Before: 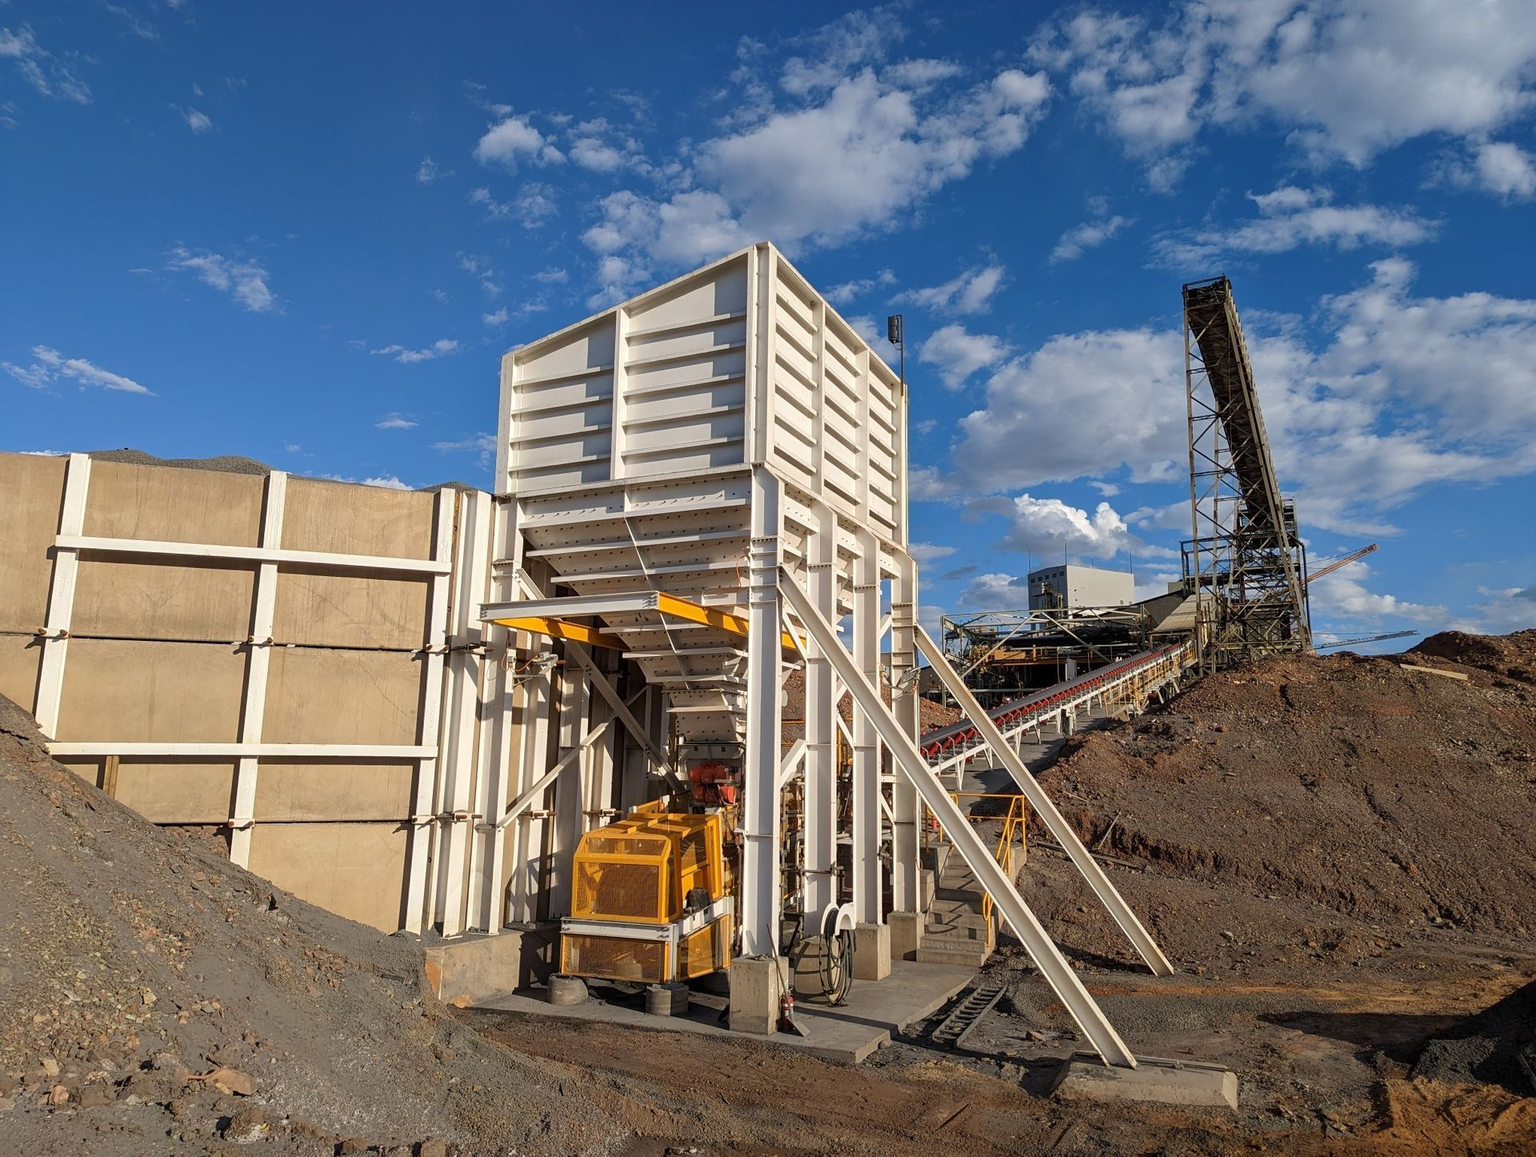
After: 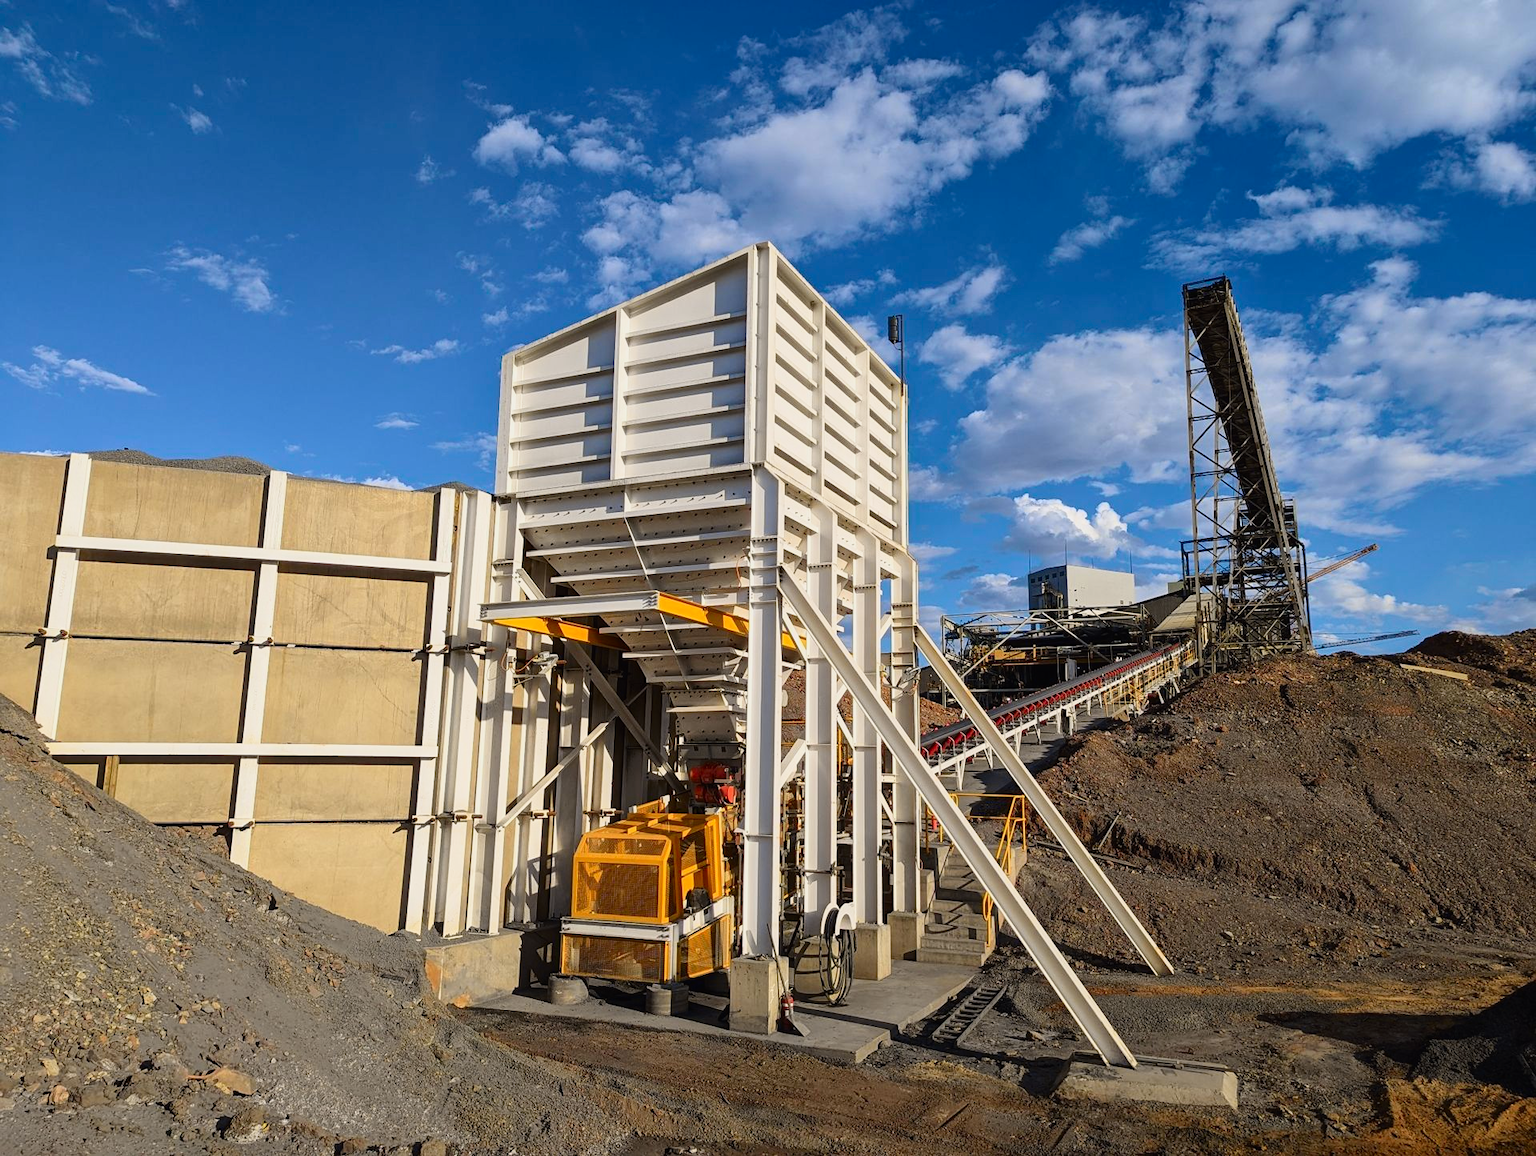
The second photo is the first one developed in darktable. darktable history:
tone curve: curves: ch0 [(0, 0.011) (0.139, 0.106) (0.295, 0.271) (0.499, 0.523) (0.739, 0.782) (0.857, 0.879) (1, 0.967)]; ch1 [(0, 0) (0.272, 0.249) (0.388, 0.385) (0.469, 0.456) (0.495, 0.497) (0.524, 0.518) (0.602, 0.623) (0.725, 0.779) (1, 1)]; ch2 [(0, 0) (0.125, 0.089) (0.353, 0.329) (0.443, 0.408) (0.502, 0.499) (0.548, 0.549) (0.608, 0.635) (1, 1)], color space Lab, independent channels, preserve colors none
filmic rgb: black relative exposure -16 EV, white relative exposure 2.89 EV, hardness 10
